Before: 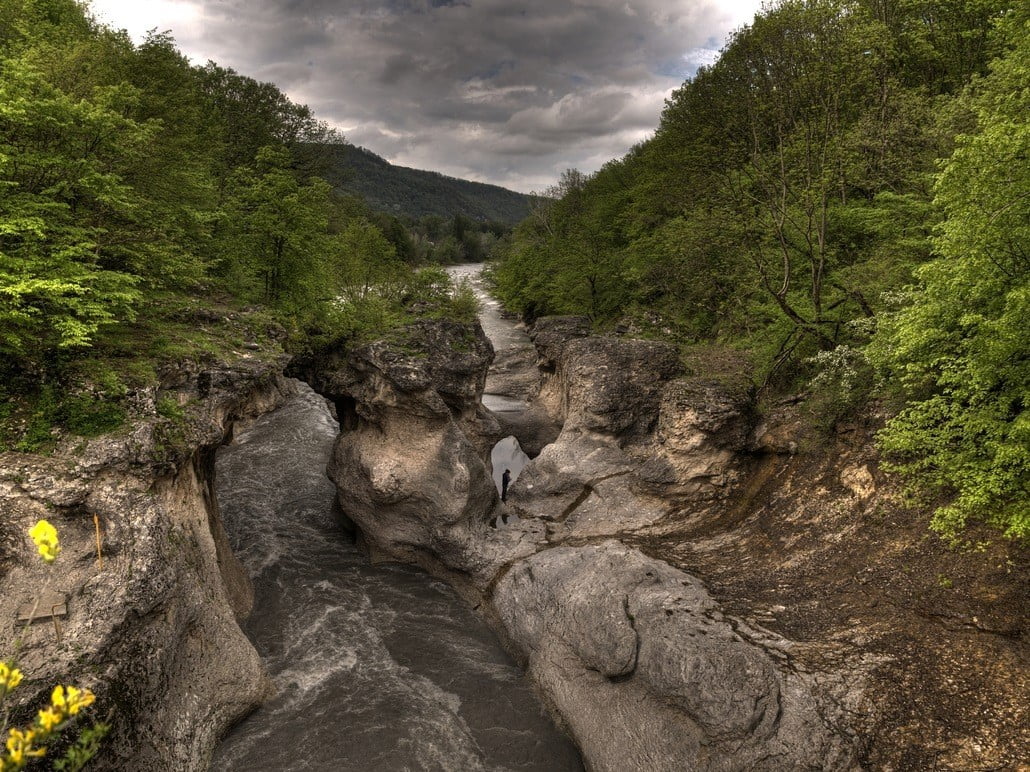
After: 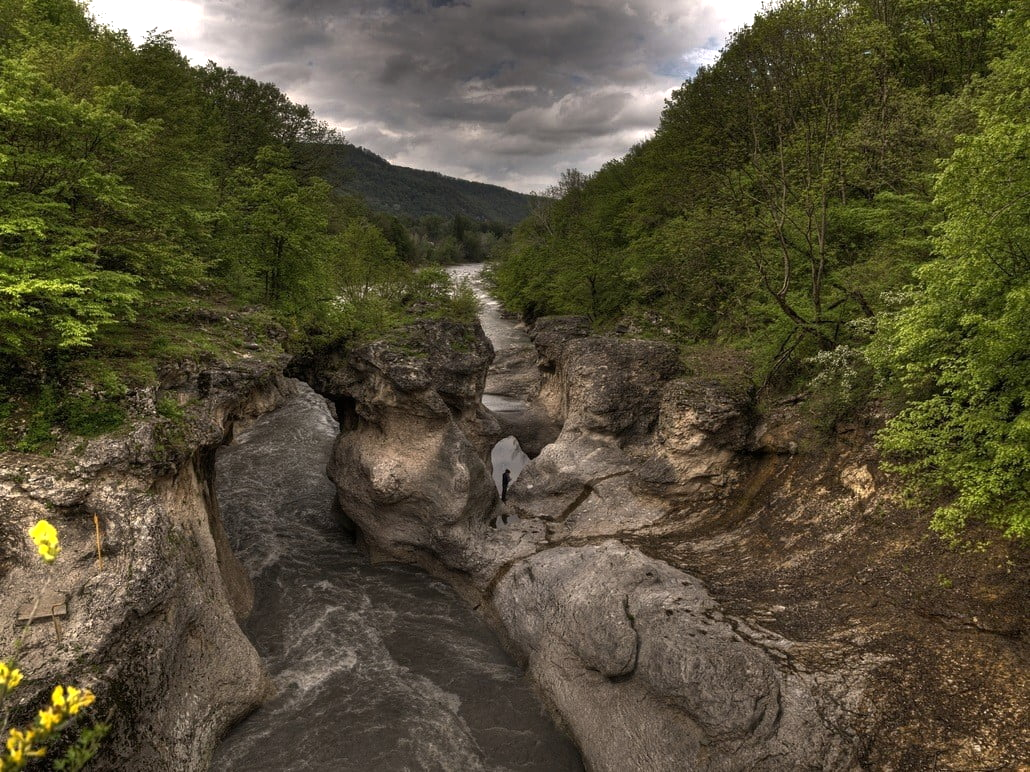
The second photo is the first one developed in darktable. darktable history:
tone equalizer: -8 EV -0.001 EV, -7 EV 0.001 EV, -6 EV -0.001 EV, -5 EV -0.012 EV, -4 EV -0.071 EV, -3 EV -0.219 EV, -2 EV -0.25 EV, -1 EV 0.114 EV, +0 EV 0.304 EV
